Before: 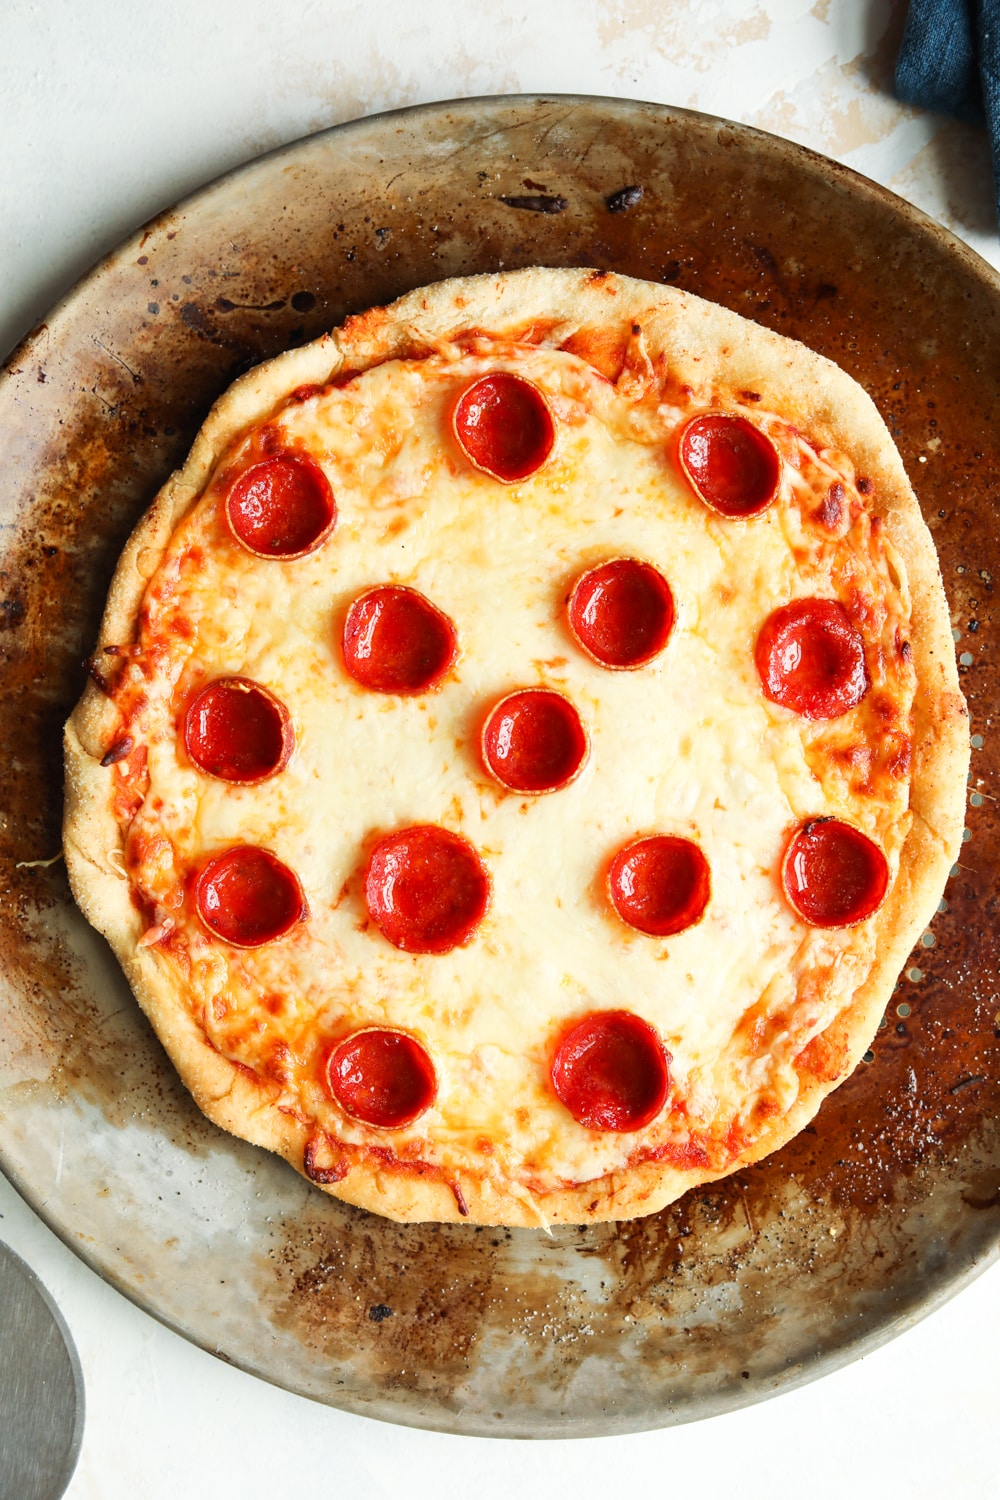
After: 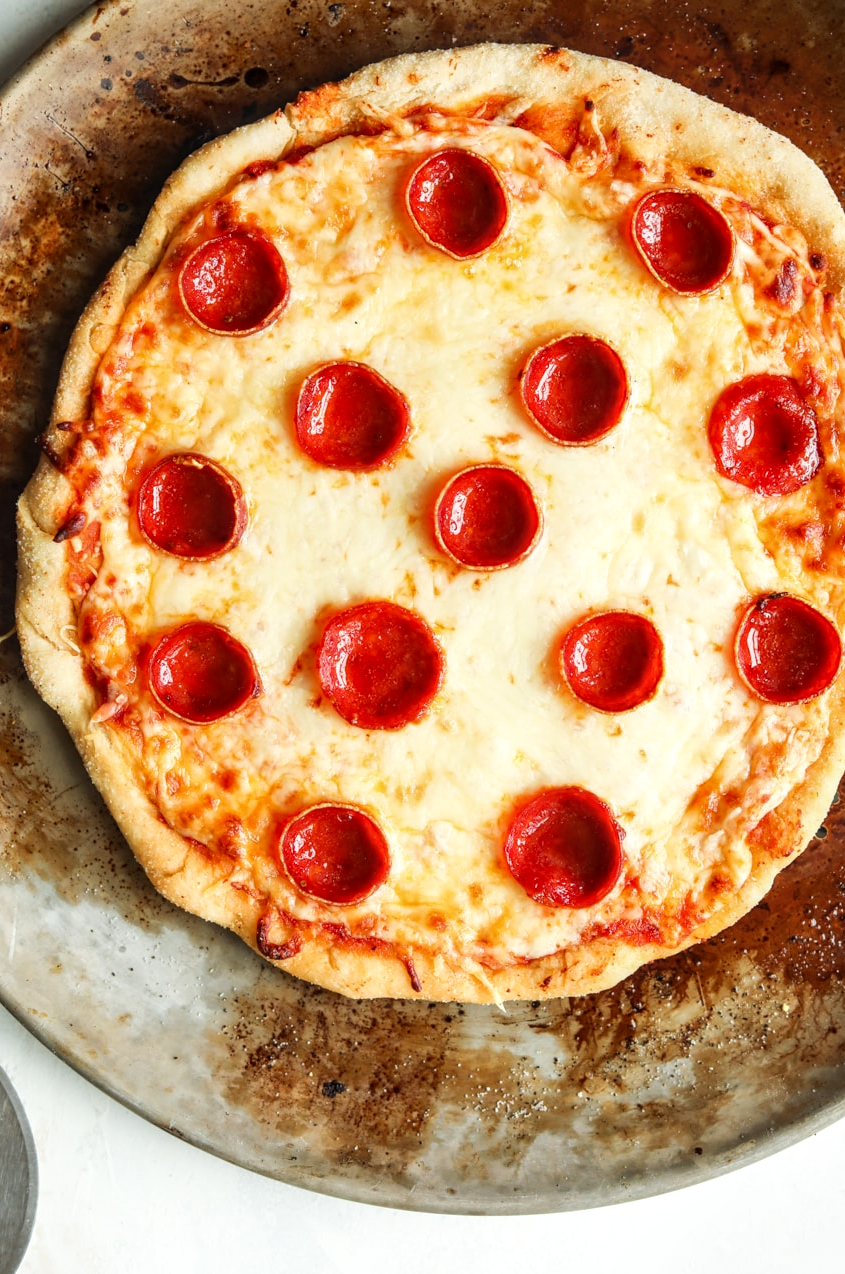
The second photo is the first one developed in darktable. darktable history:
local contrast: on, module defaults
crop and rotate: left 4.764%, top 15.064%, right 10.675%
